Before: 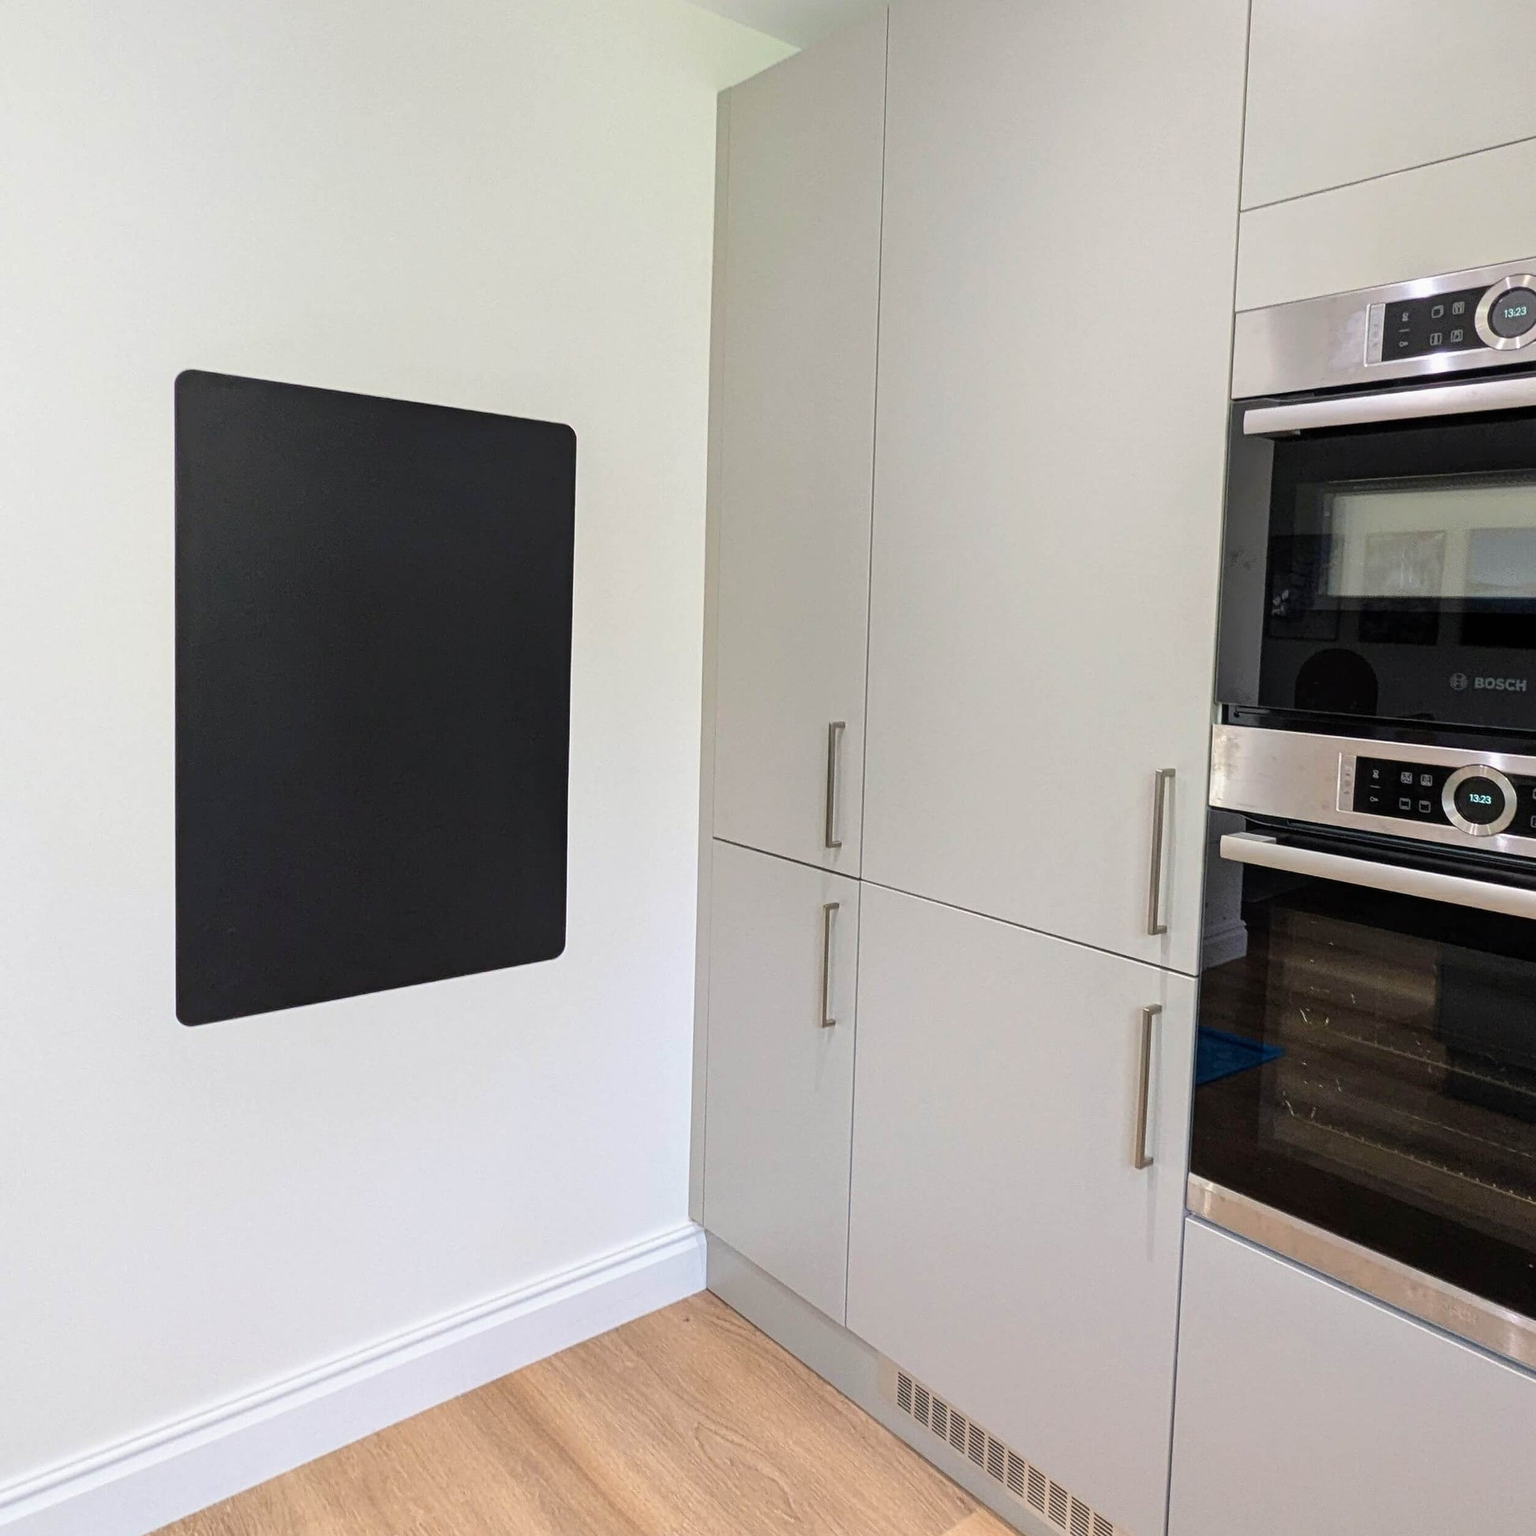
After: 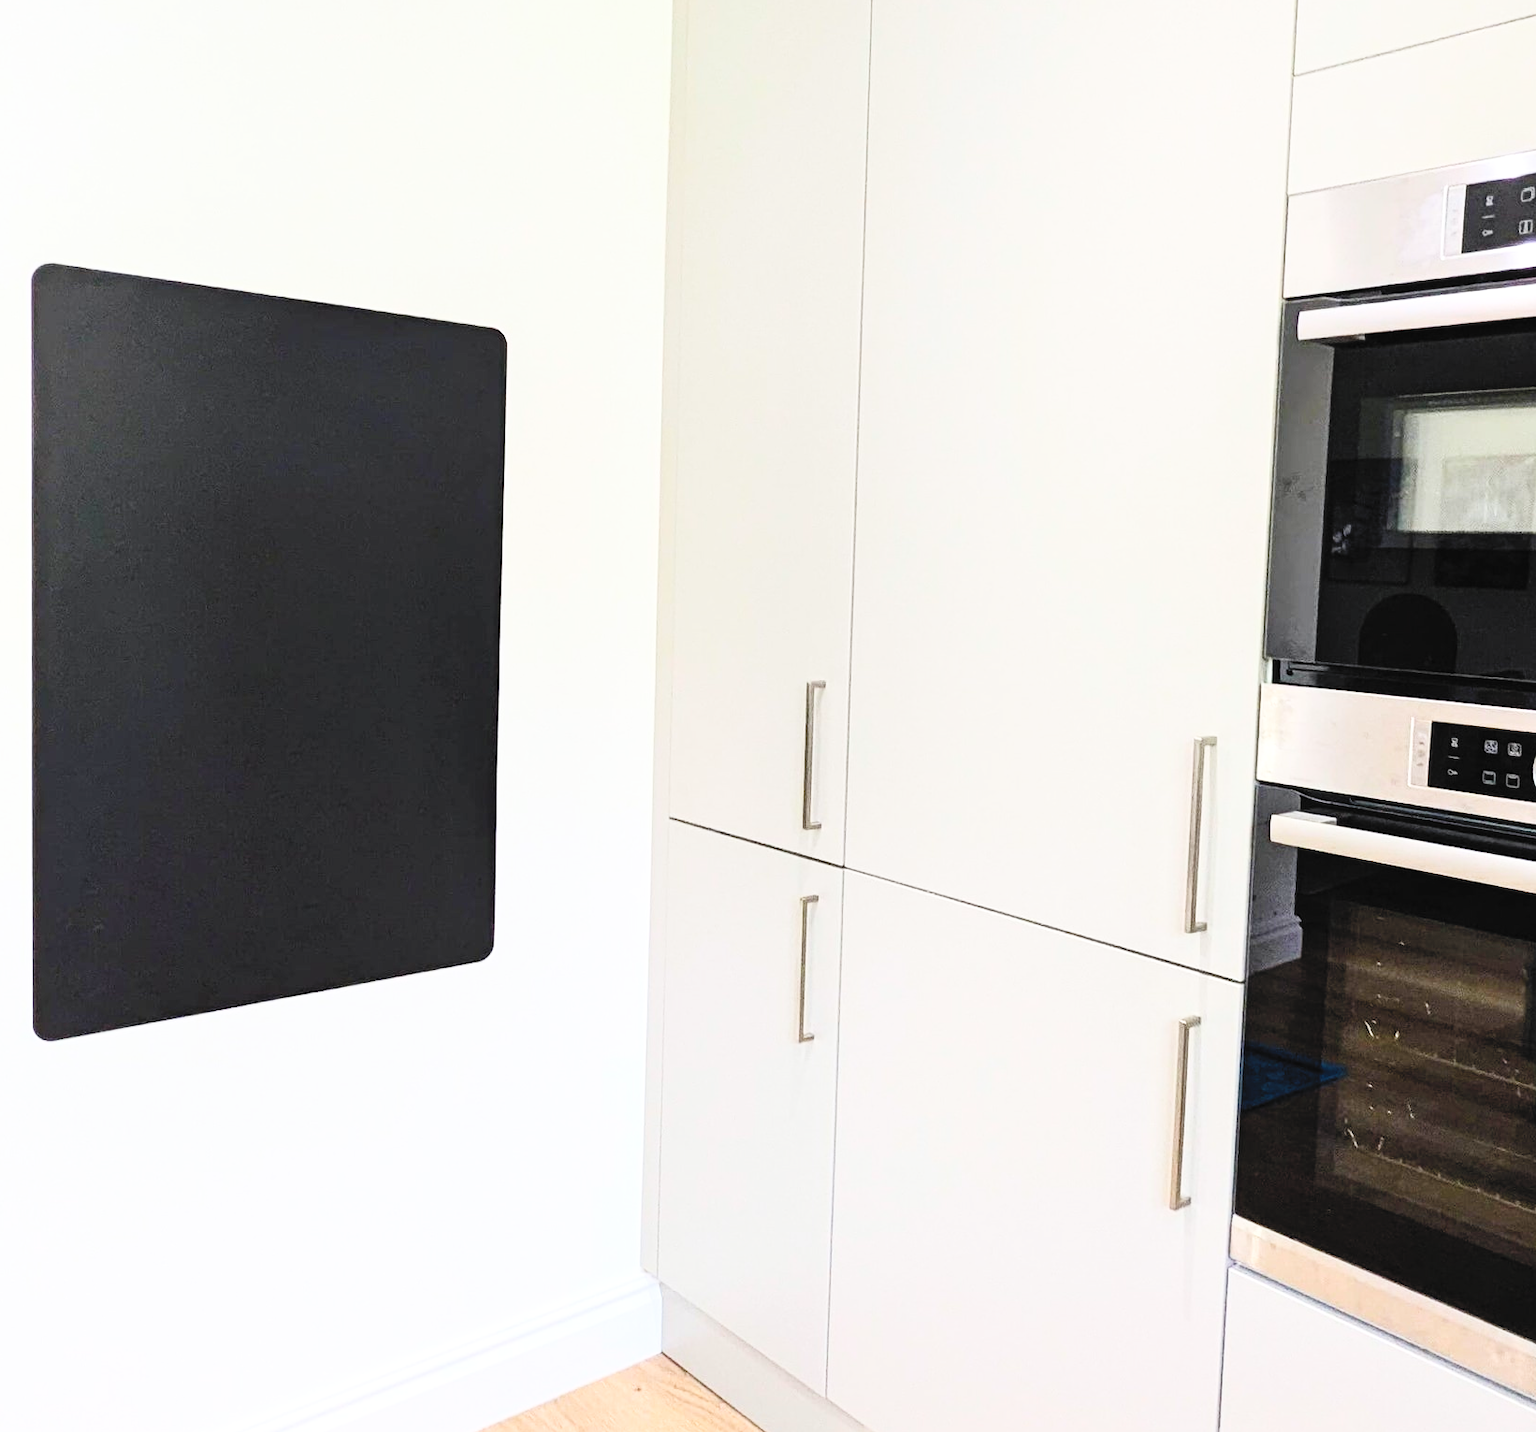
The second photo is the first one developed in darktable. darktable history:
color correction: highlights a* -0.164, highlights b* -0.138
crop and rotate: left 9.695%, top 9.66%, right 5.901%, bottom 11.614%
tone equalizer: on, module defaults
shadows and highlights: shadows -11.81, white point adjustment 4.03, highlights 27.19, highlights color adjustment 0.487%
contrast brightness saturation: contrast 0.383, brightness 0.54
filmic rgb: black relative exposure -7.19 EV, white relative exposure 5.39 EV, hardness 3.02, add noise in highlights 0.001, preserve chrominance no, color science v3 (2019), use custom middle-gray values true, contrast in highlights soft
color balance rgb: global offset › luminance 0.262%, linear chroma grading › global chroma 0.737%, perceptual saturation grading › global saturation 19.927%, global vibrance 20%
